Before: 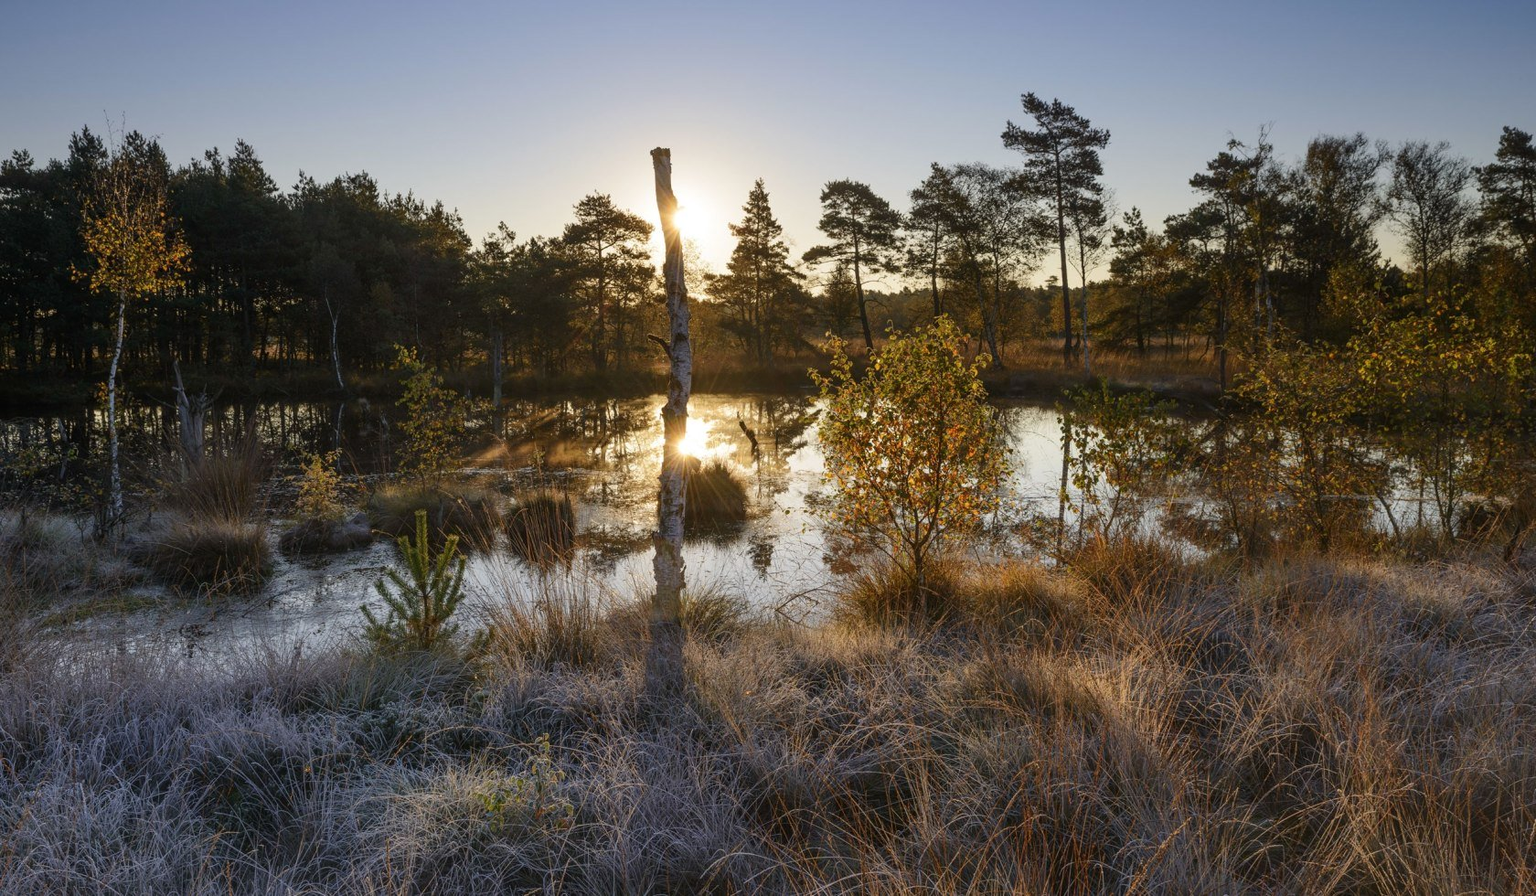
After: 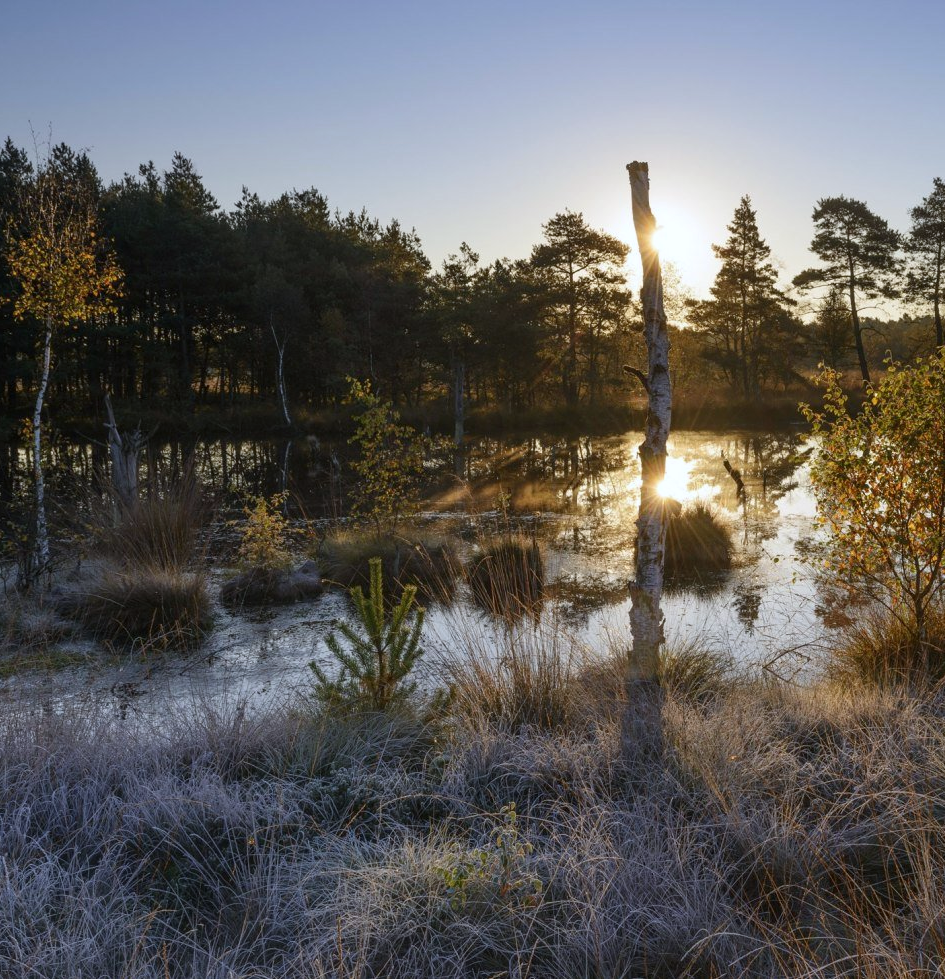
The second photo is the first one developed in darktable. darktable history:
white balance: red 0.974, blue 1.044
crop: left 5.114%, right 38.589%
